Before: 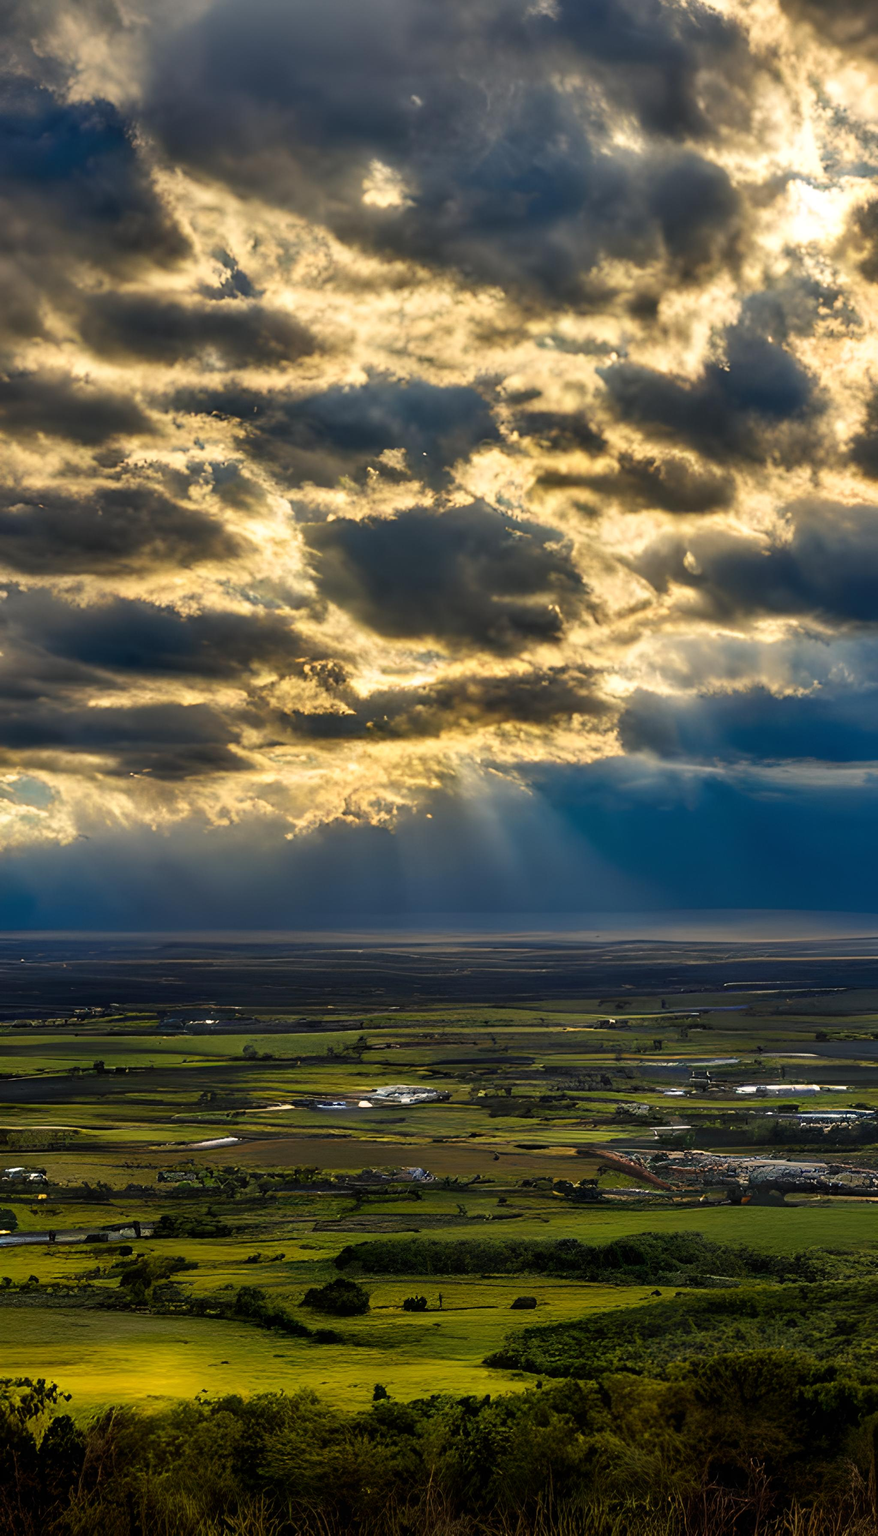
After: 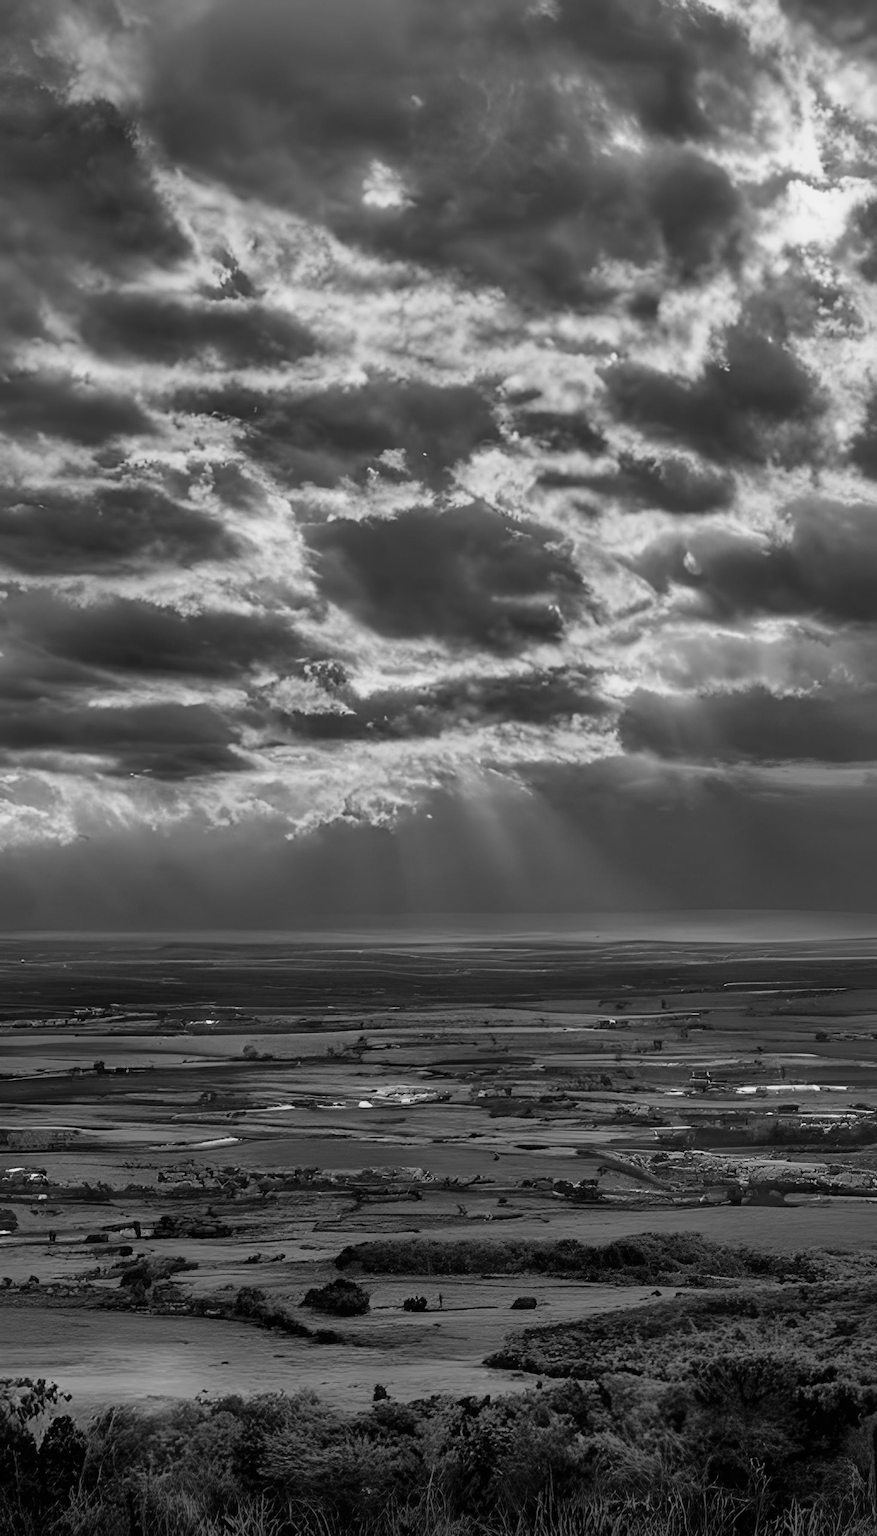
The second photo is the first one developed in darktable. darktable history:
shadows and highlights: on, module defaults
monochrome: a 14.95, b -89.96
